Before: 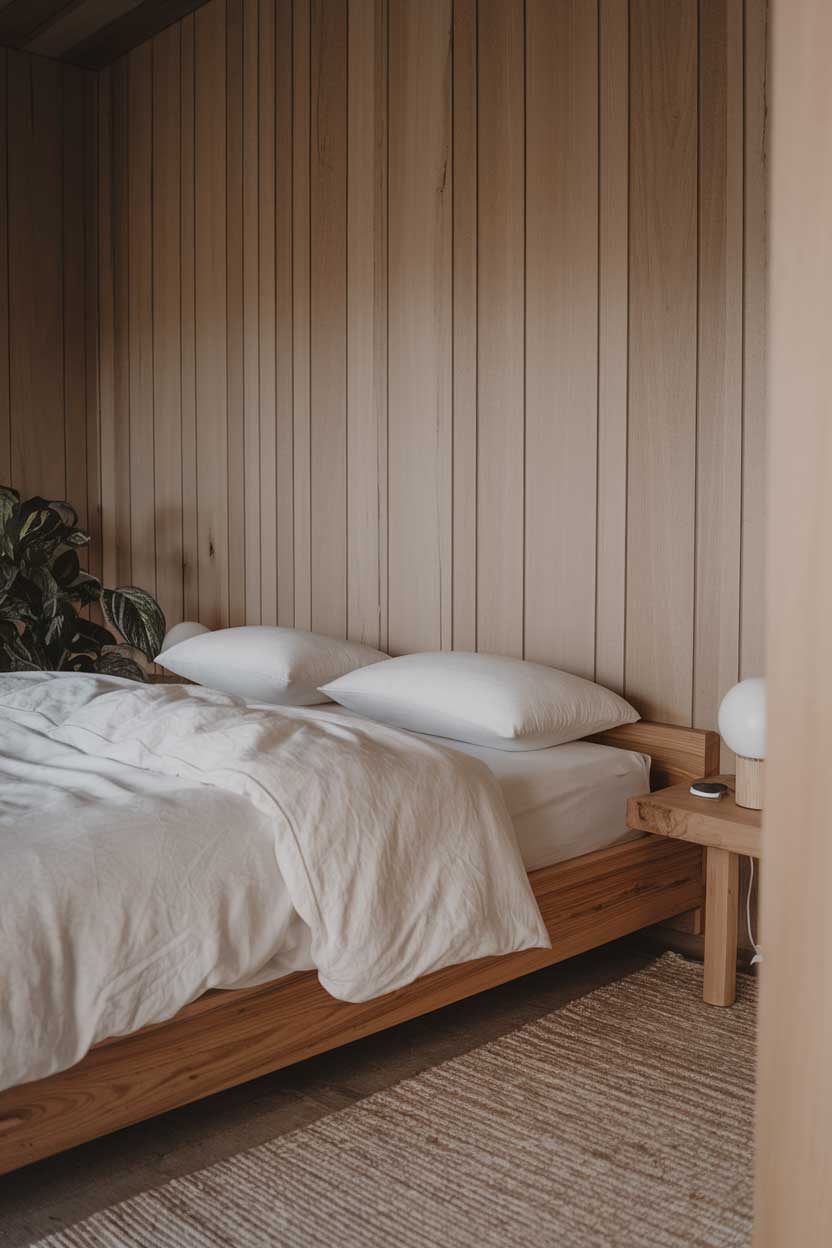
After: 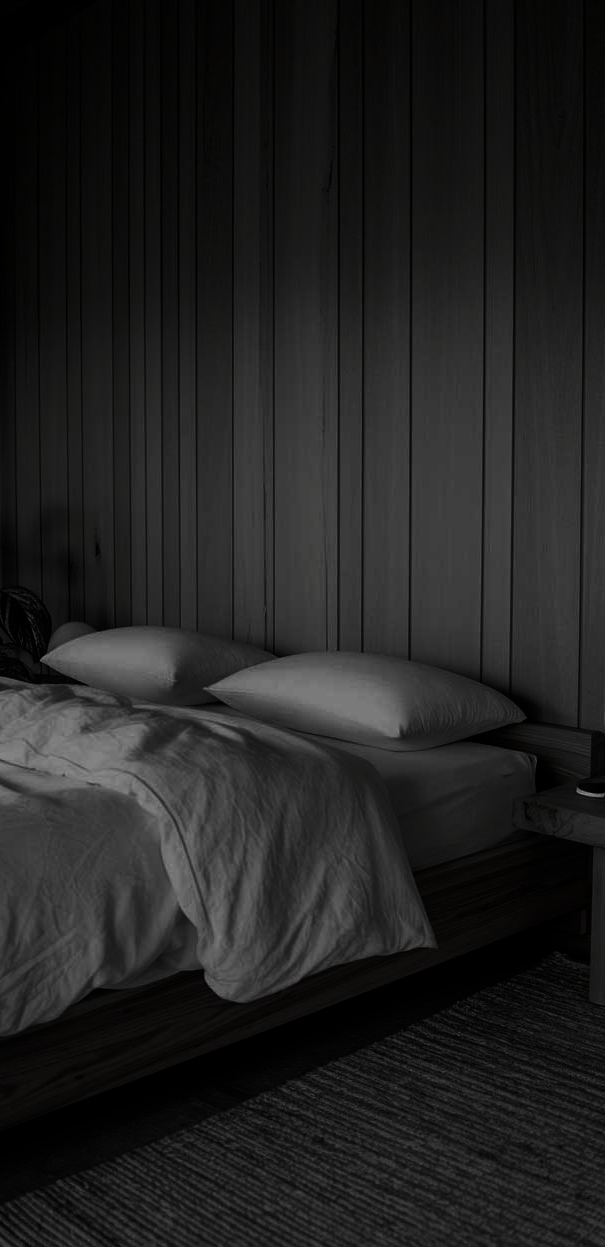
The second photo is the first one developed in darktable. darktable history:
crop: left 13.78%, right 13.432%
contrast brightness saturation: contrast 0.024, brightness -0.991, saturation -0.984
